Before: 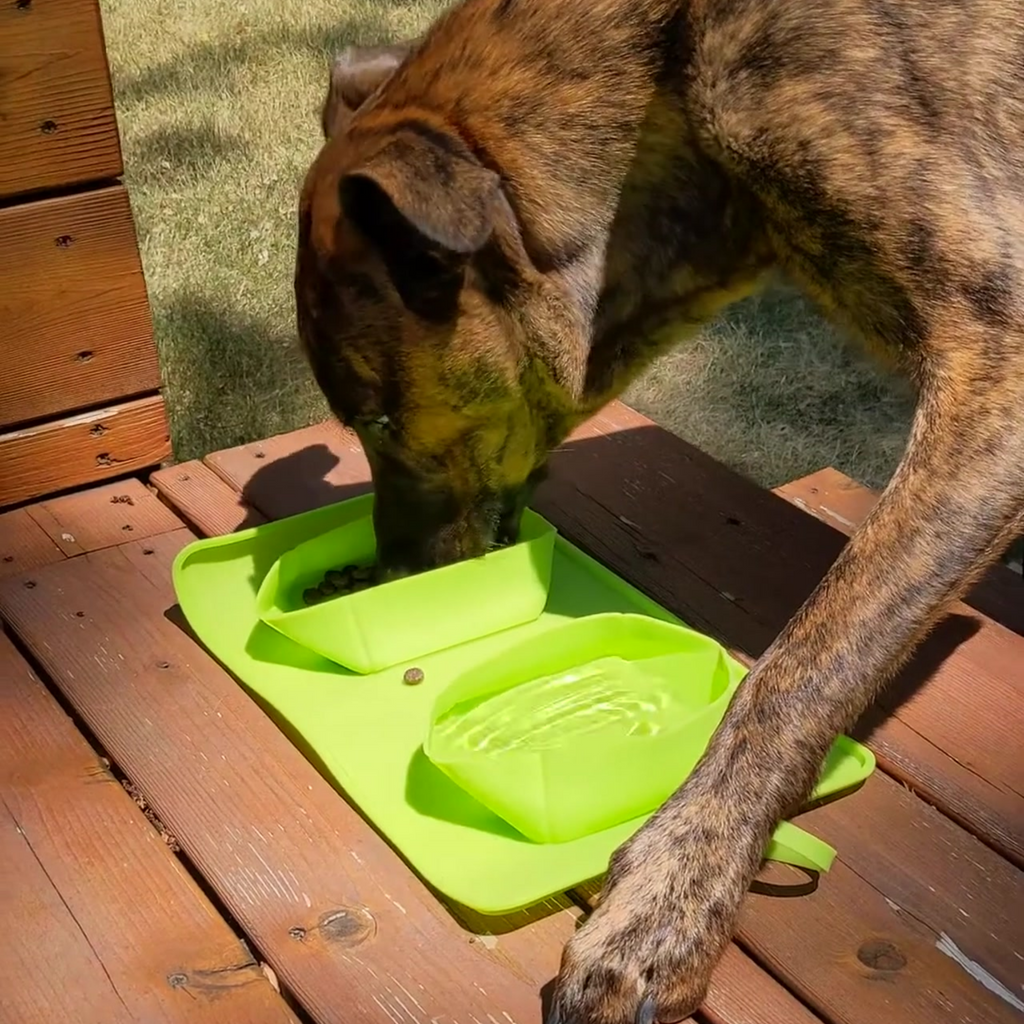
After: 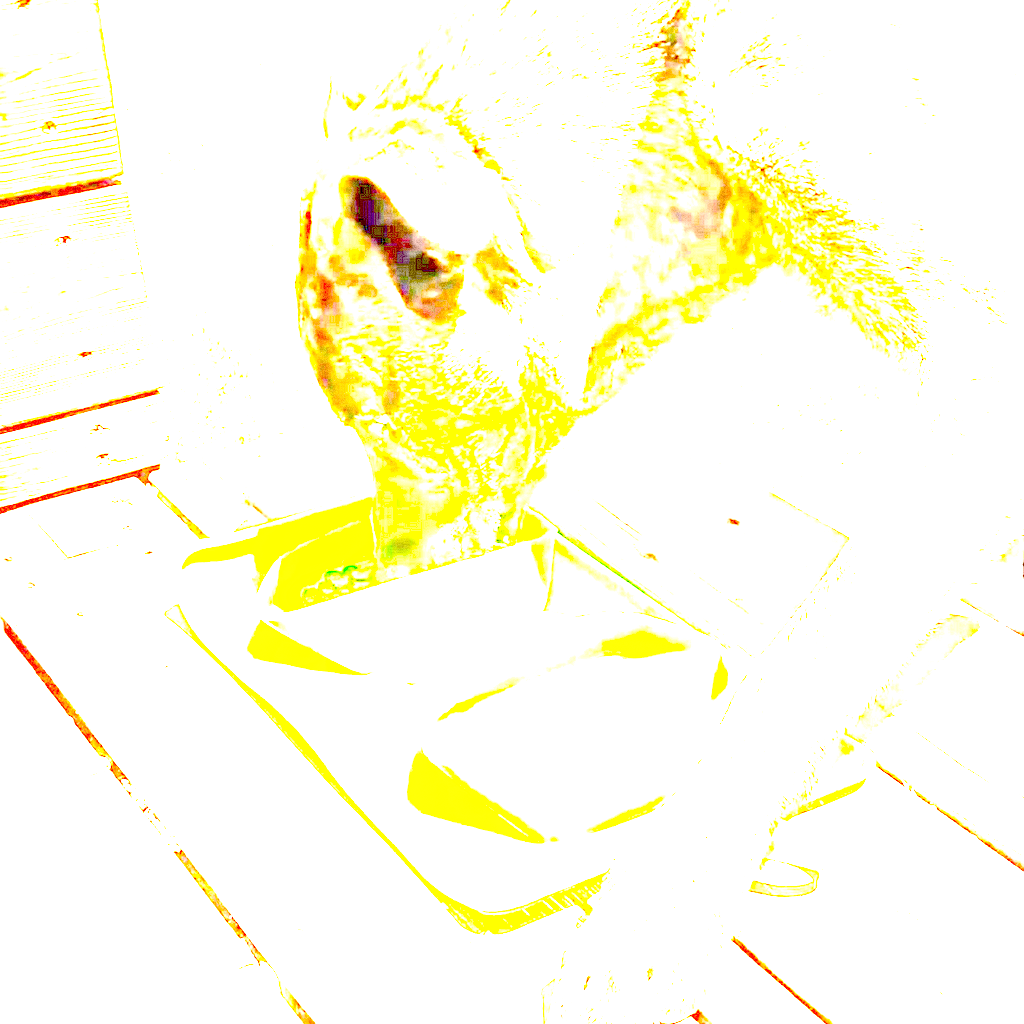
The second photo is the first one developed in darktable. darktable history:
grain: coarseness 0.09 ISO, strength 40%
exposure: exposure 8 EV, compensate highlight preservation false
